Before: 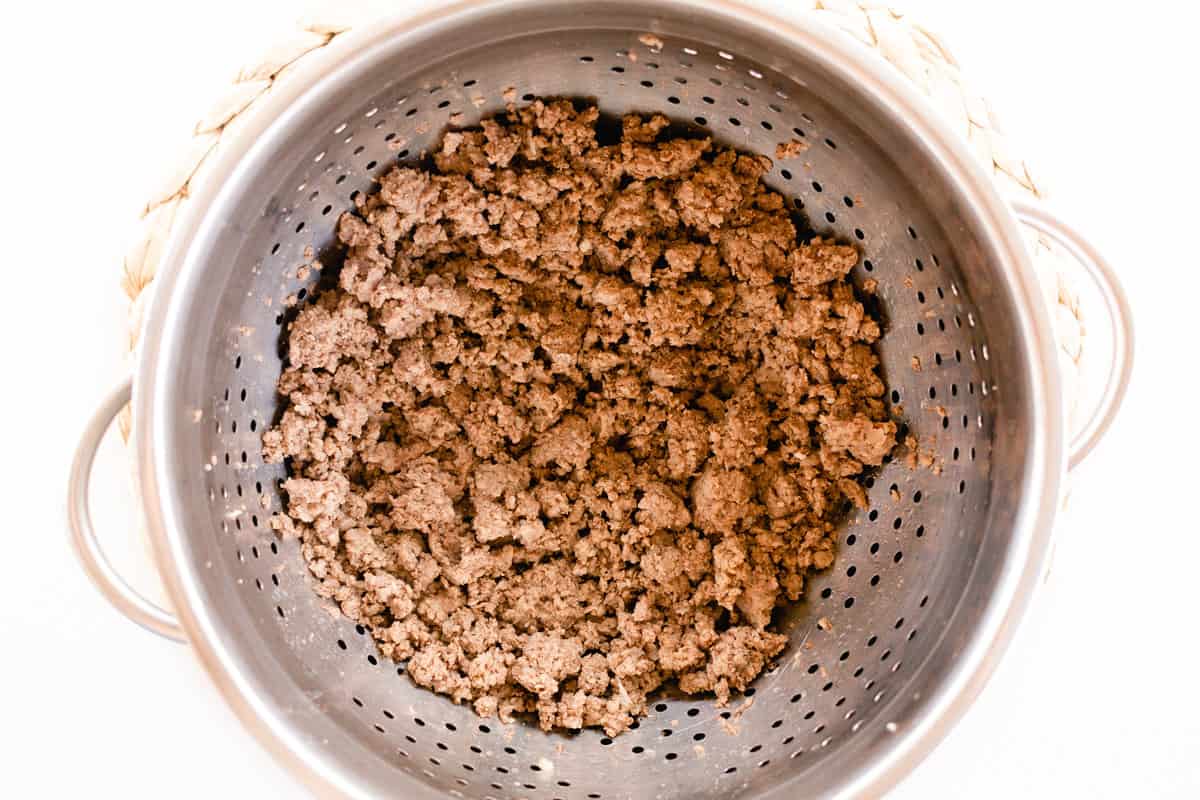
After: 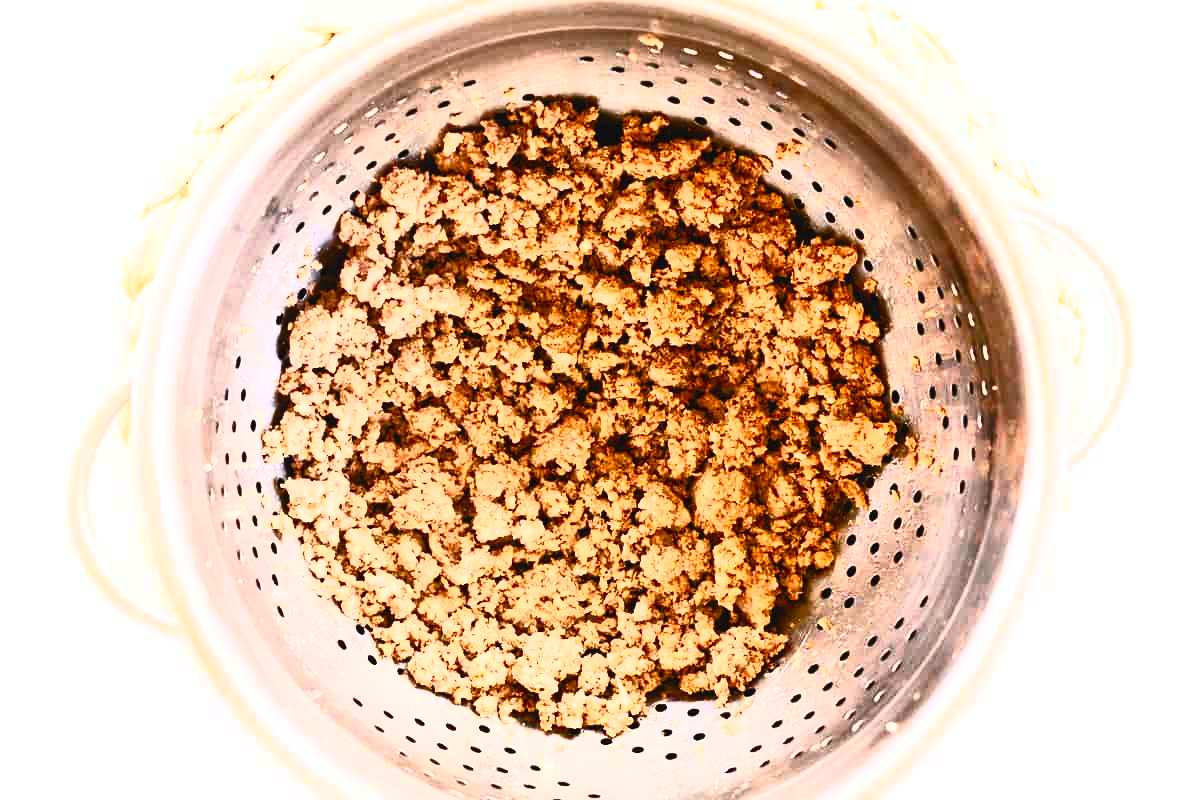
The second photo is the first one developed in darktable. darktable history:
contrast brightness saturation: contrast 0.817, brightness 0.598, saturation 0.584
